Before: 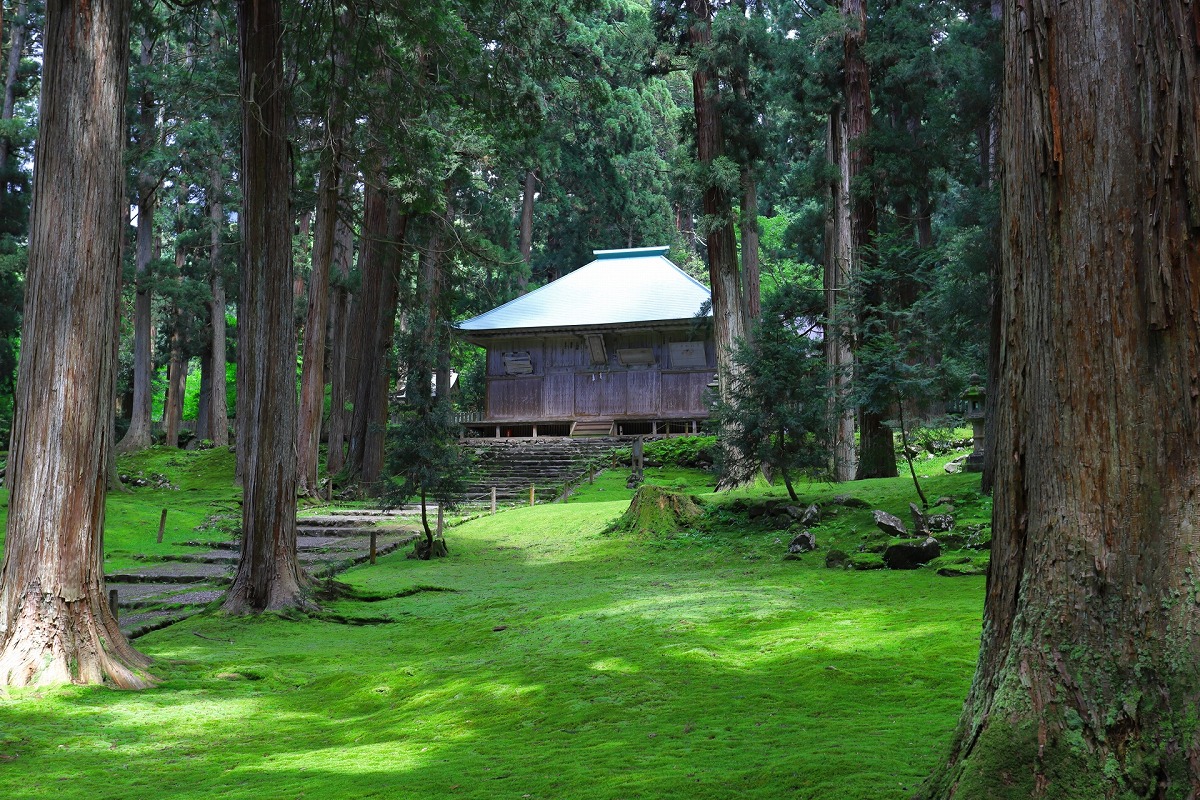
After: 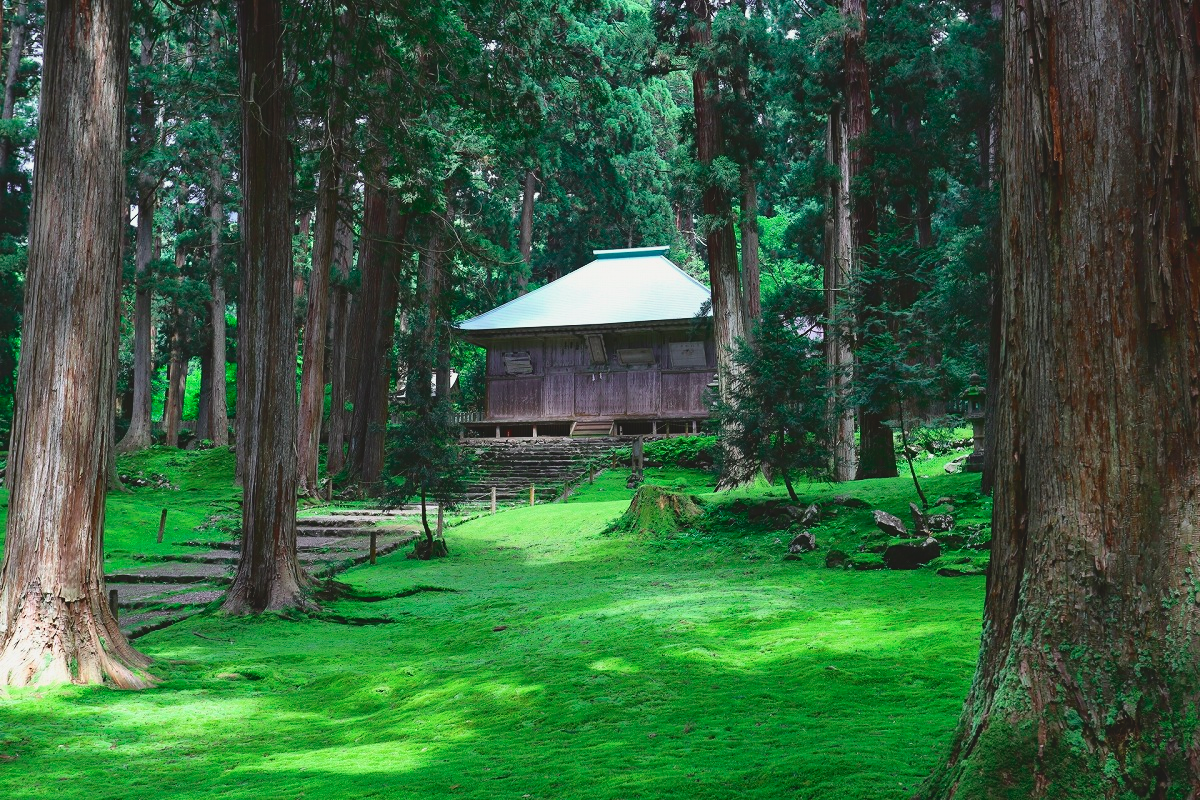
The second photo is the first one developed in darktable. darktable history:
tone curve: curves: ch0 [(0, 0.087) (0.175, 0.178) (0.466, 0.498) (0.715, 0.764) (1, 0.961)]; ch1 [(0, 0) (0.437, 0.398) (0.476, 0.466) (0.505, 0.505) (0.534, 0.544) (0.612, 0.605) (0.641, 0.643) (1, 1)]; ch2 [(0, 0) (0.359, 0.379) (0.427, 0.453) (0.489, 0.495) (0.531, 0.534) (0.579, 0.579) (1, 1)], color space Lab, independent channels, preserve colors none
